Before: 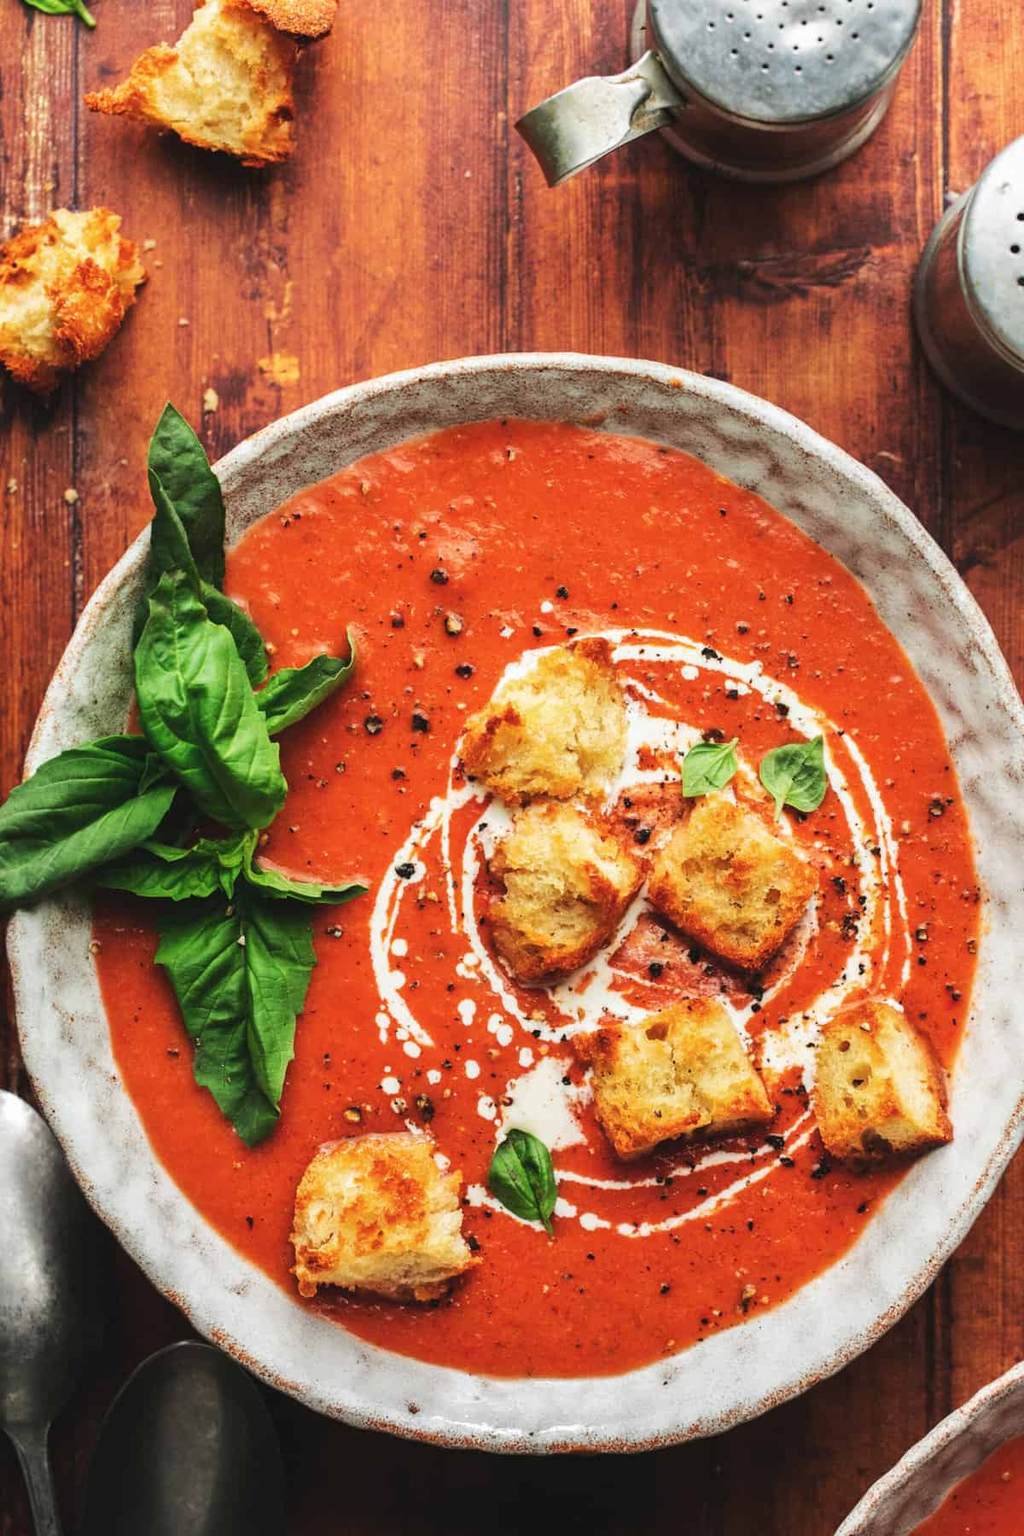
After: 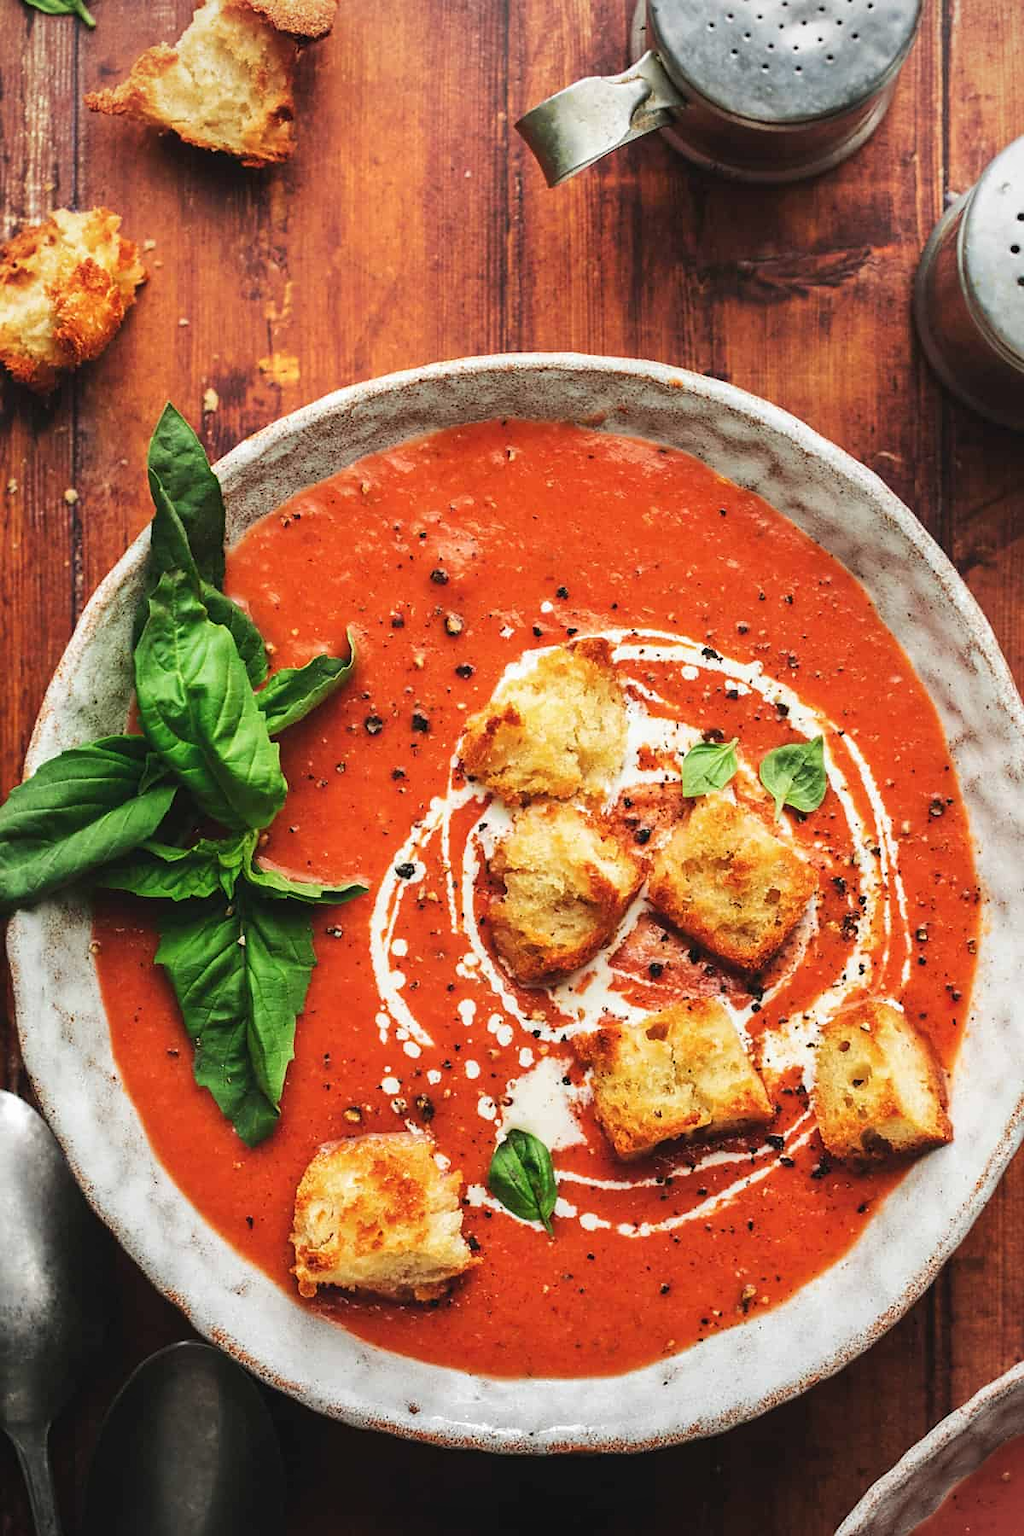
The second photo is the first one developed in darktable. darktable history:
sharpen: radius 1.494, amount 0.4, threshold 1.15
vignetting: fall-off radius 82.61%
